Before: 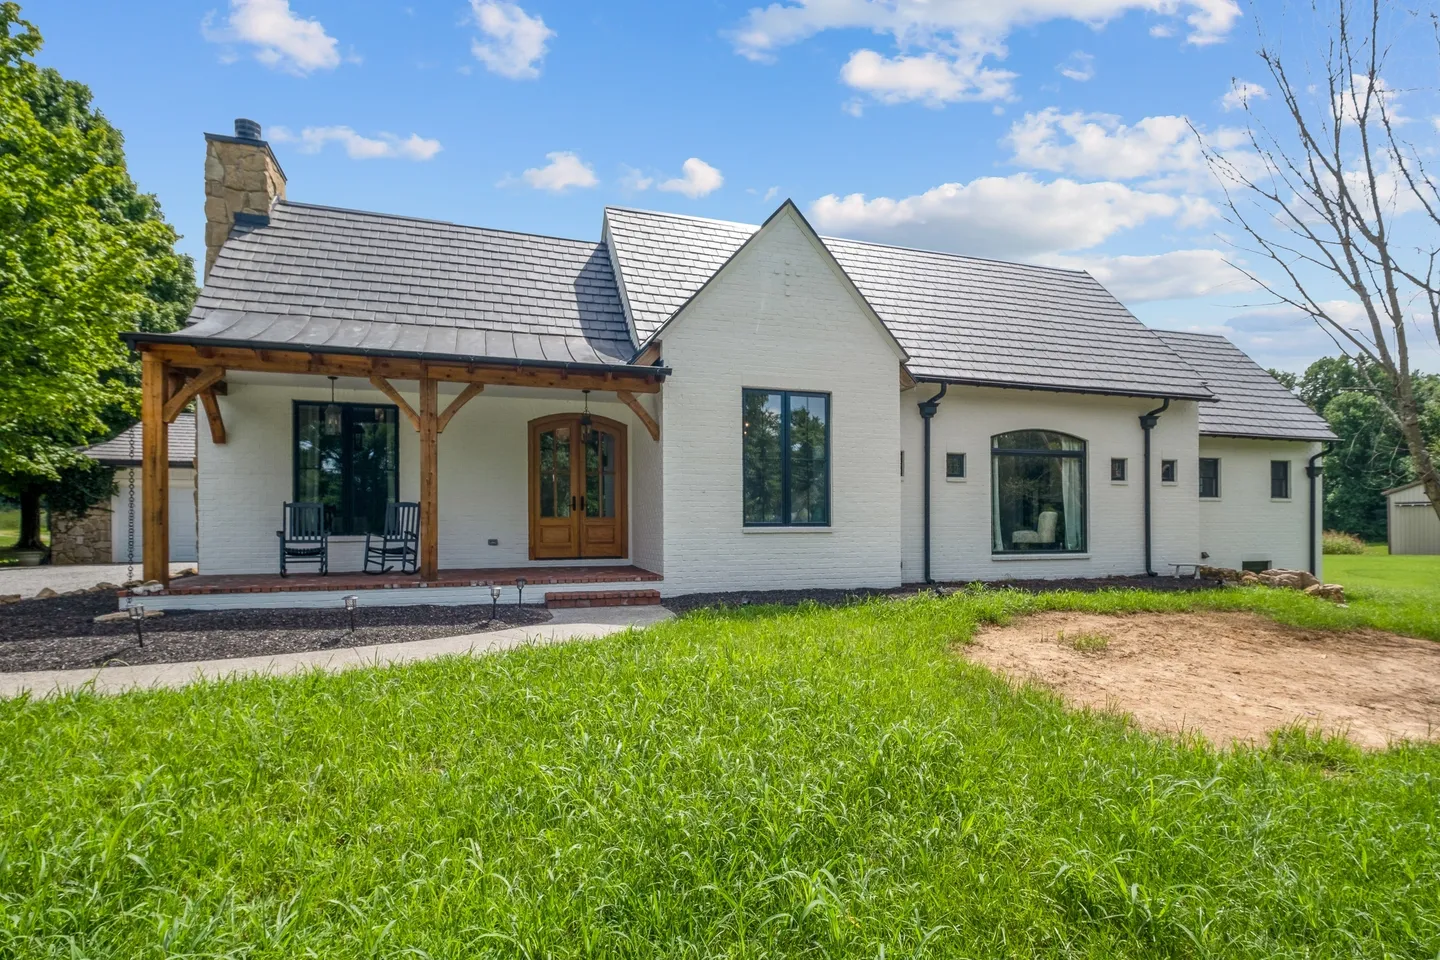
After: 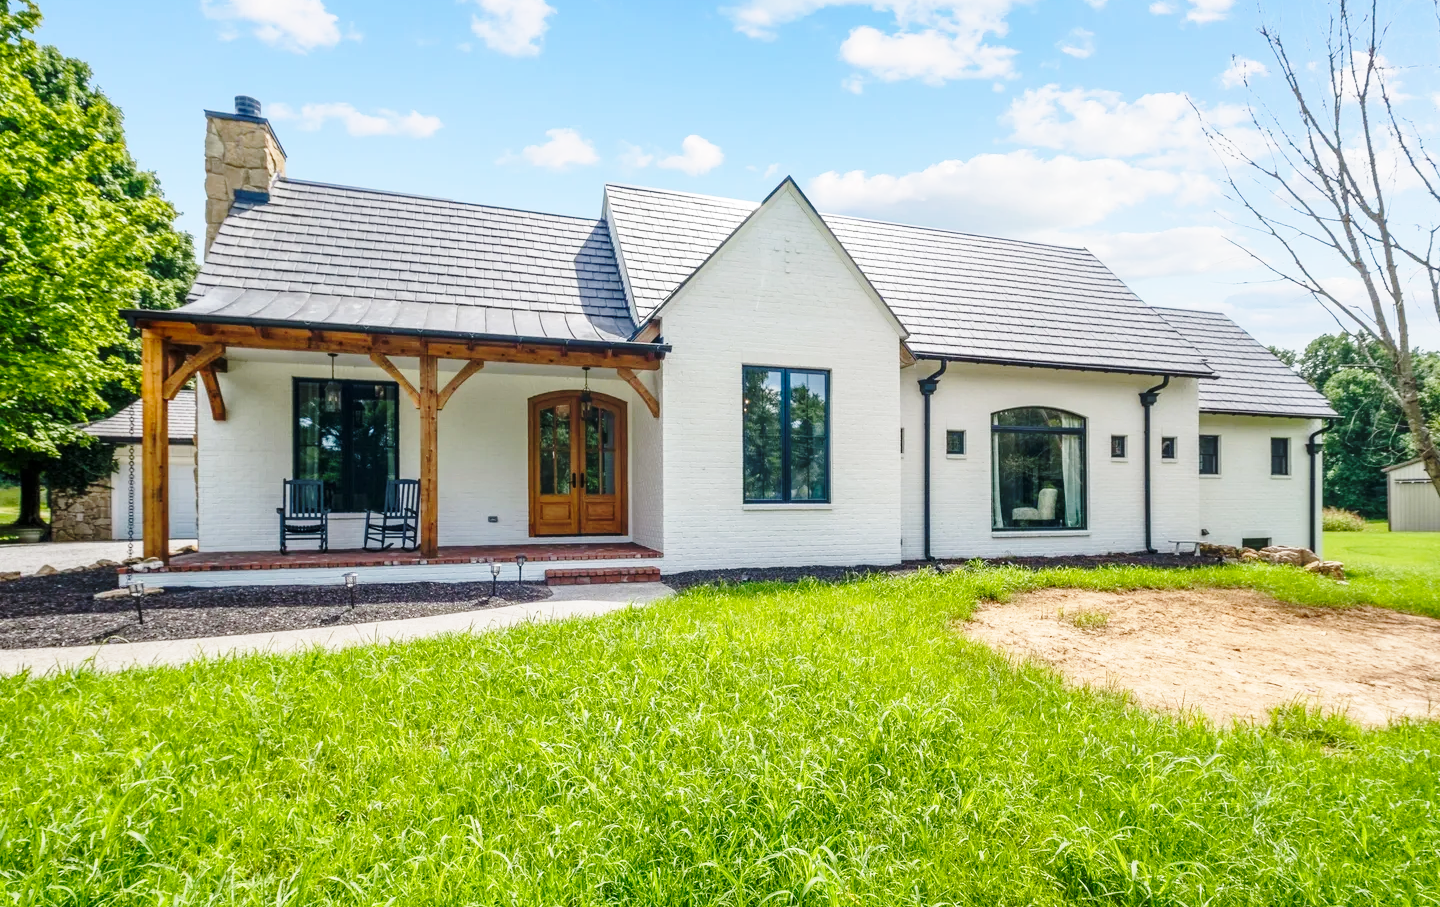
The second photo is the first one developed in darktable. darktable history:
crop and rotate: top 2.479%, bottom 3.018%
base curve: curves: ch0 [(0, 0) (0.028, 0.03) (0.121, 0.232) (0.46, 0.748) (0.859, 0.968) (1, 1)], preserve colors none
